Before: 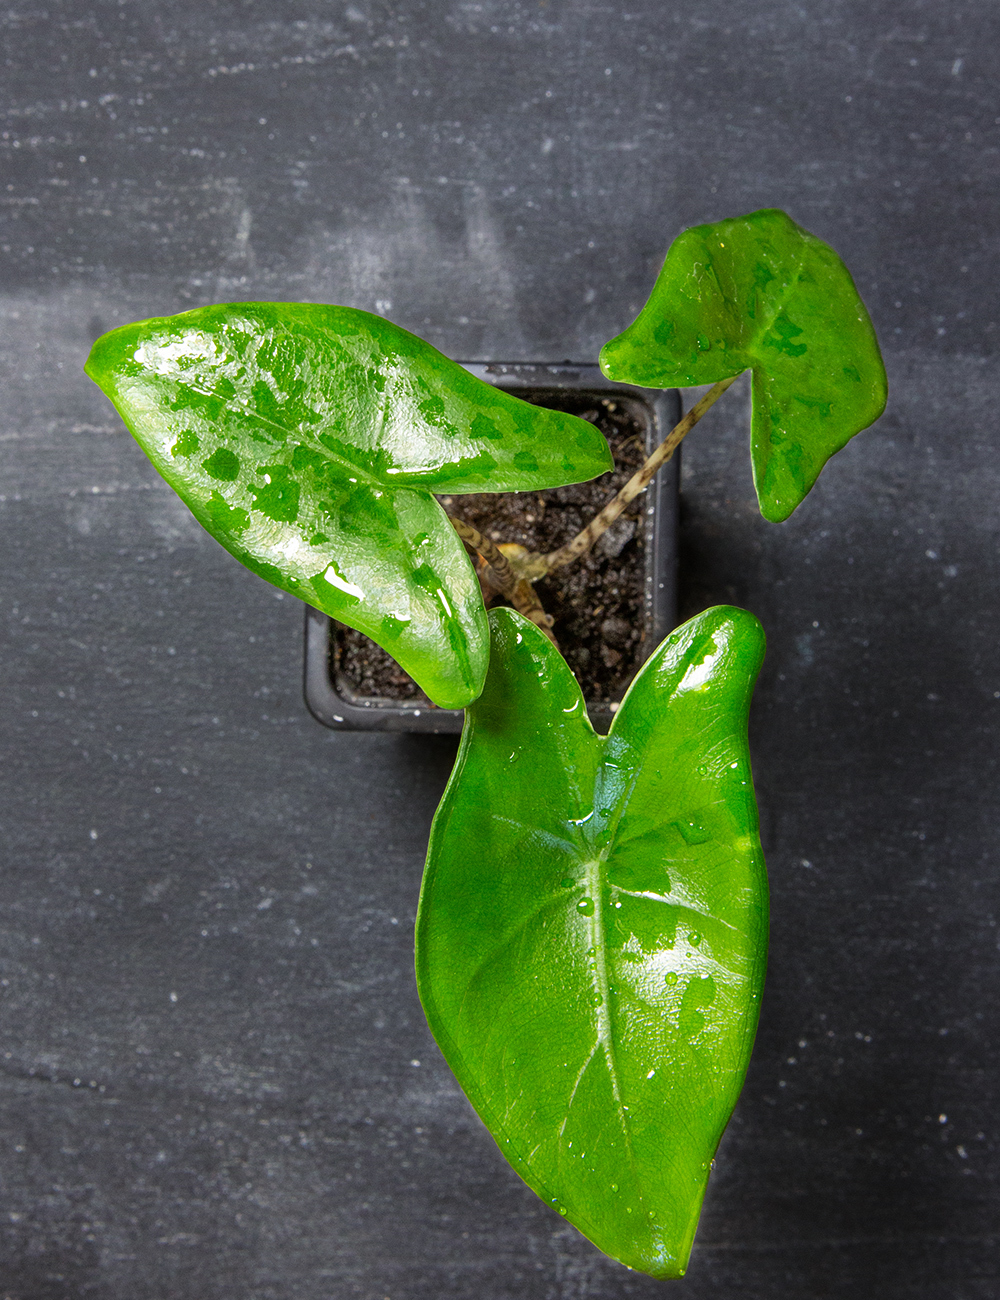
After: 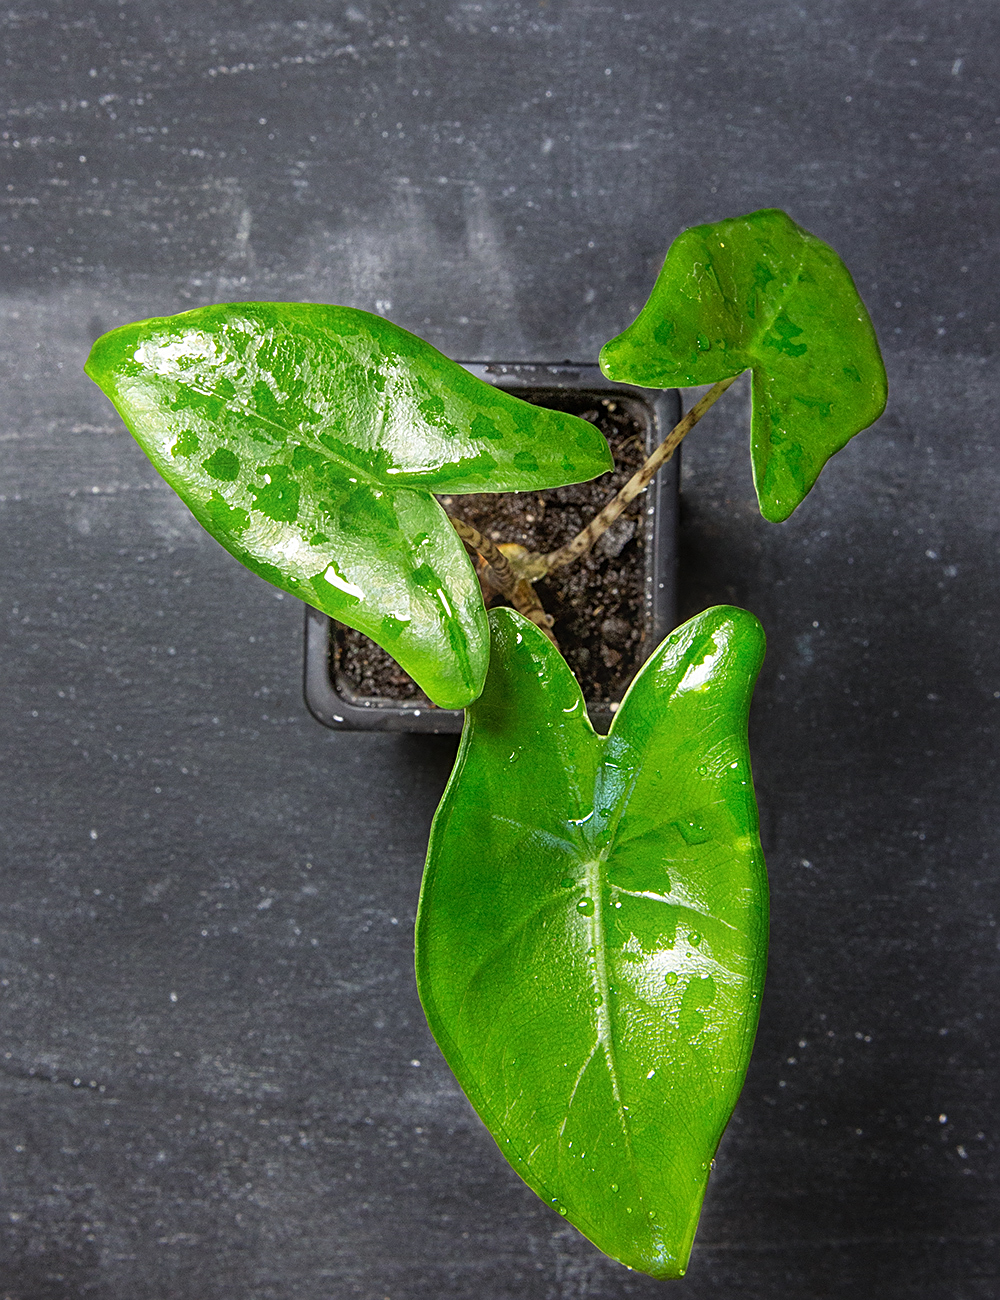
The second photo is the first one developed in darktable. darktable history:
sharpen: on, module defaults
bloom: size 15%, threshold 97%, strength 7%
